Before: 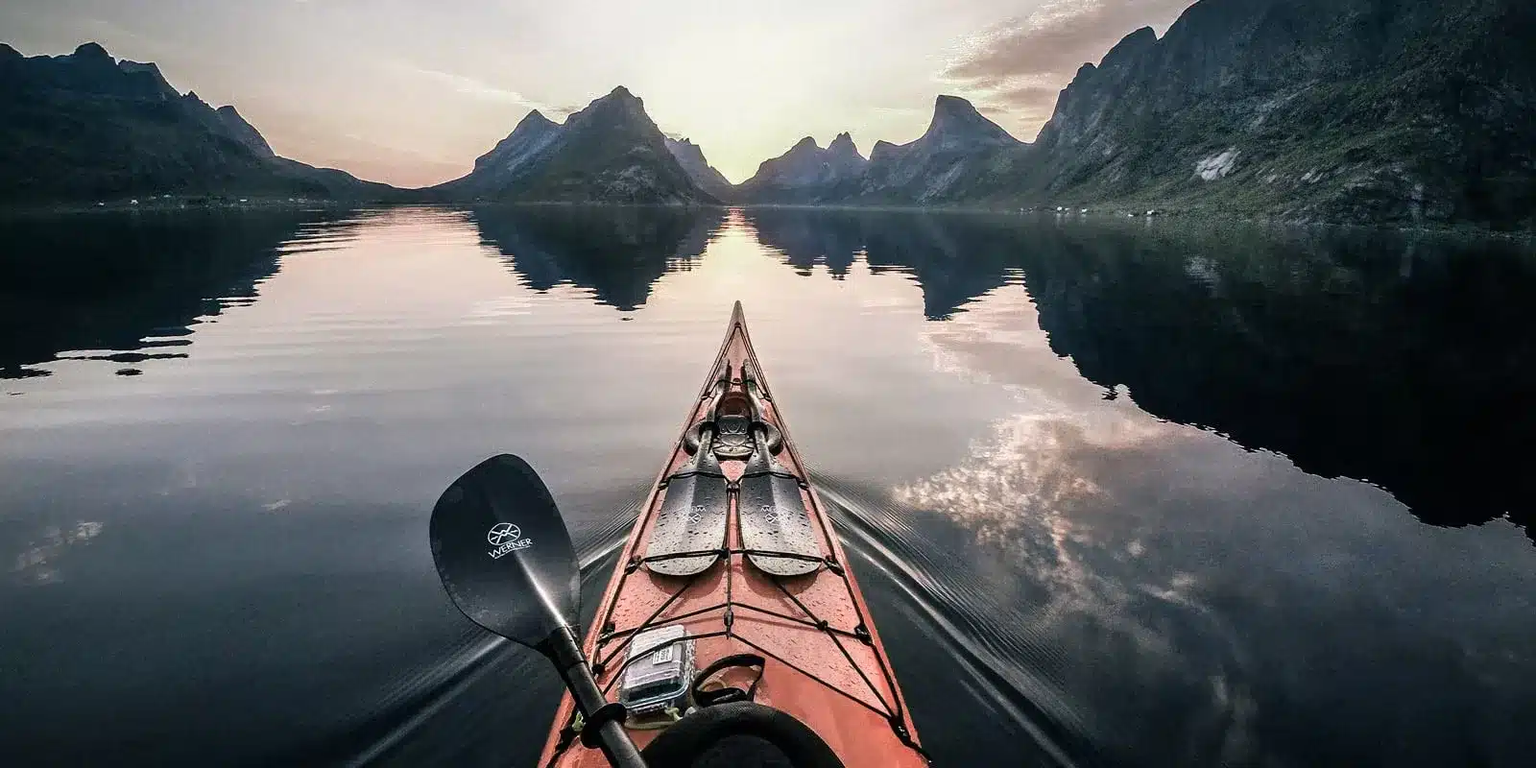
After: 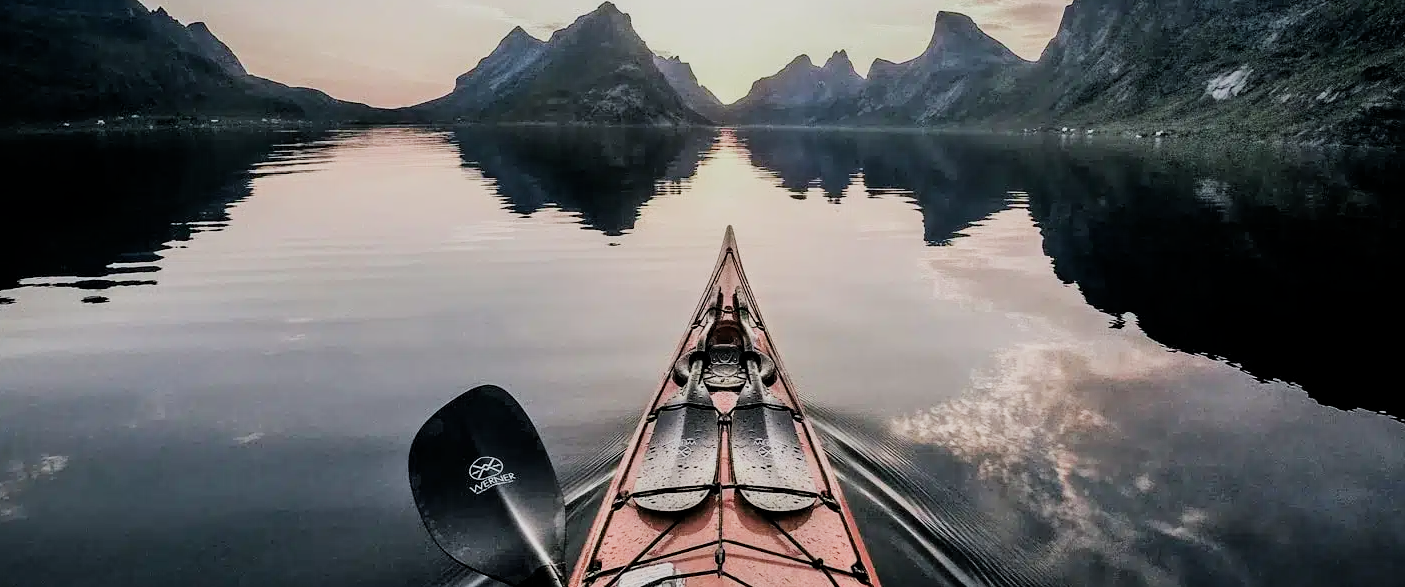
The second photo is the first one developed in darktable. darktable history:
crop and rotate: left 2.453%, top 11.008%, right 9.72%, bottom 15.503%
filmic rgb: middle gray luminance 29.19%, black relative exposure -10.23 EV, white relative exposure 5.49 EV, target black luminance 0%, hardness 3.92, latitude 2.73%, contrast 1.13, highlights saturation mix 4.46%, shadows ↔ highlights balance 15.66%
